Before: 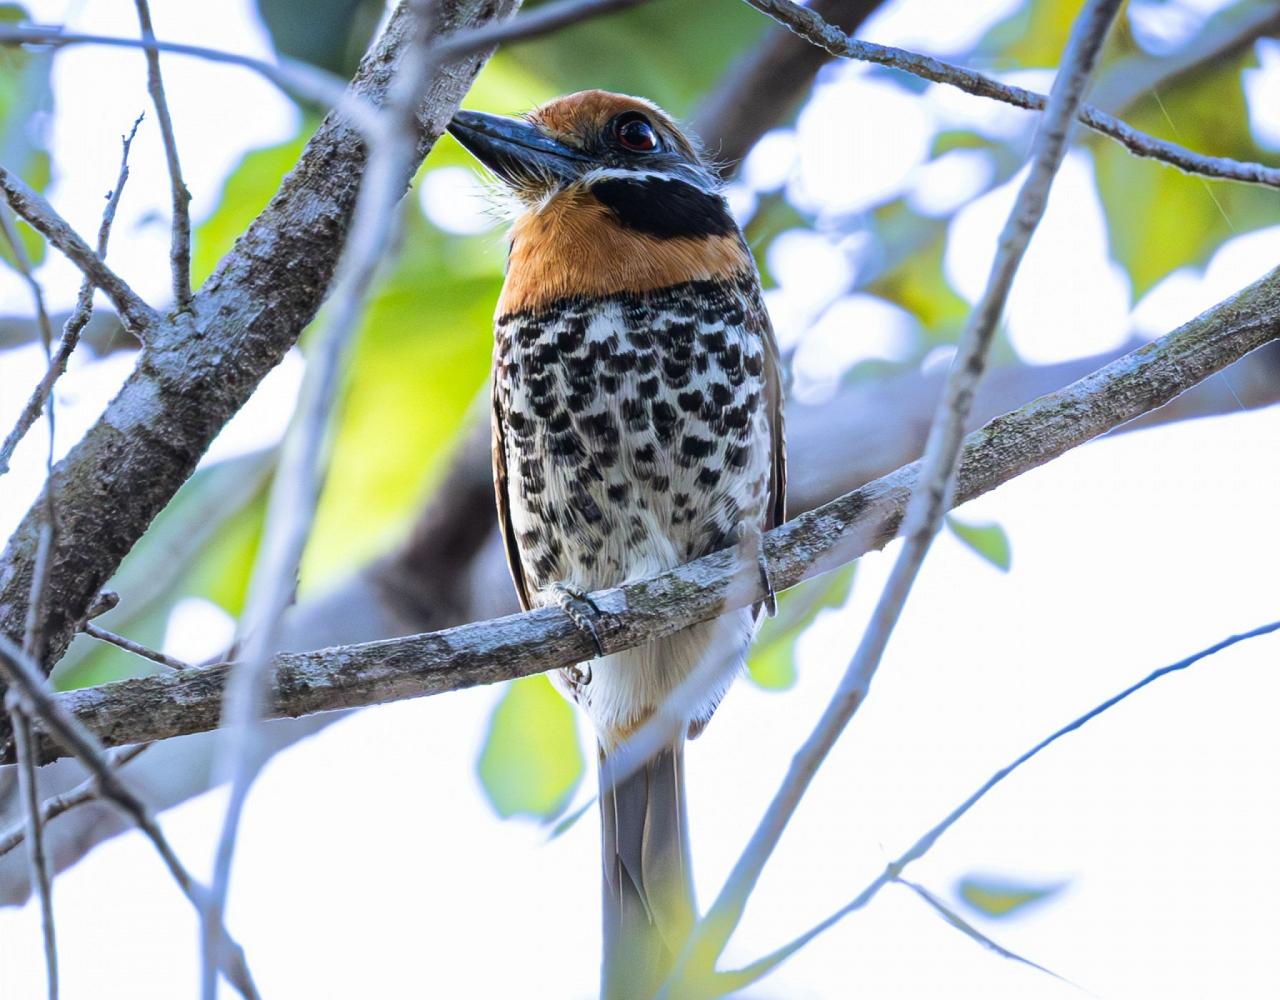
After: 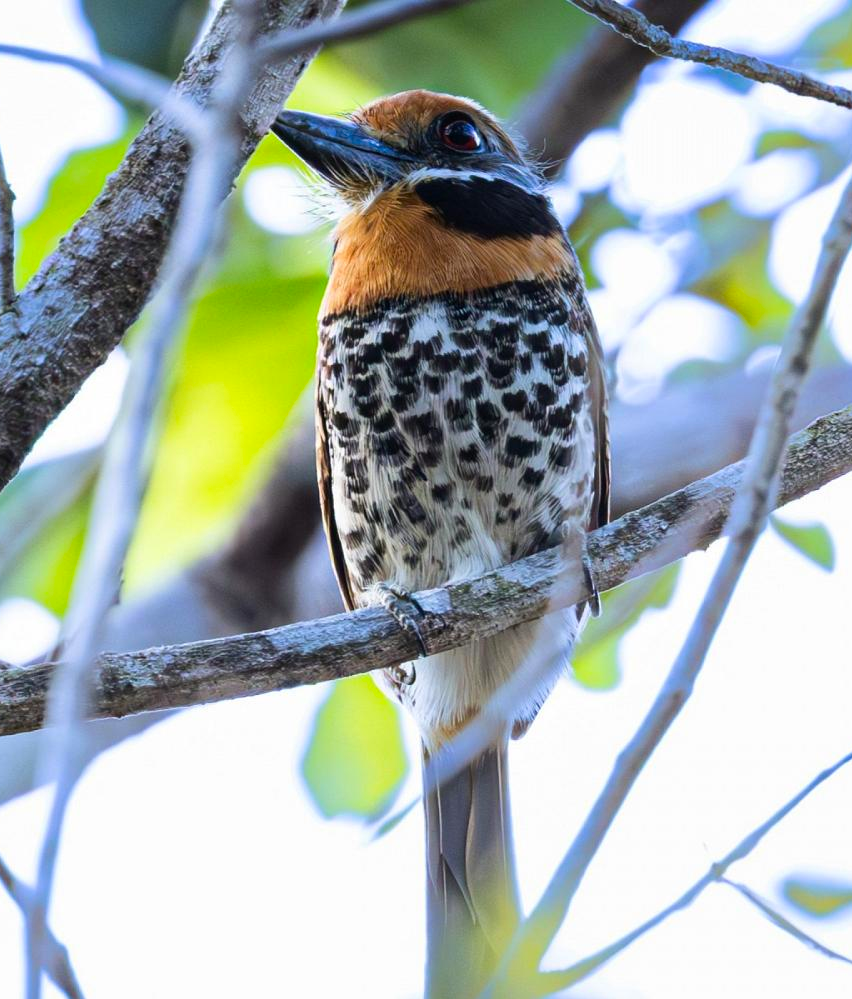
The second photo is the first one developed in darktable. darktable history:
crop and rotate: left 13.809%, right 19.589%
contrast brightness saturation: contrast 0.038, saturation 0.153
